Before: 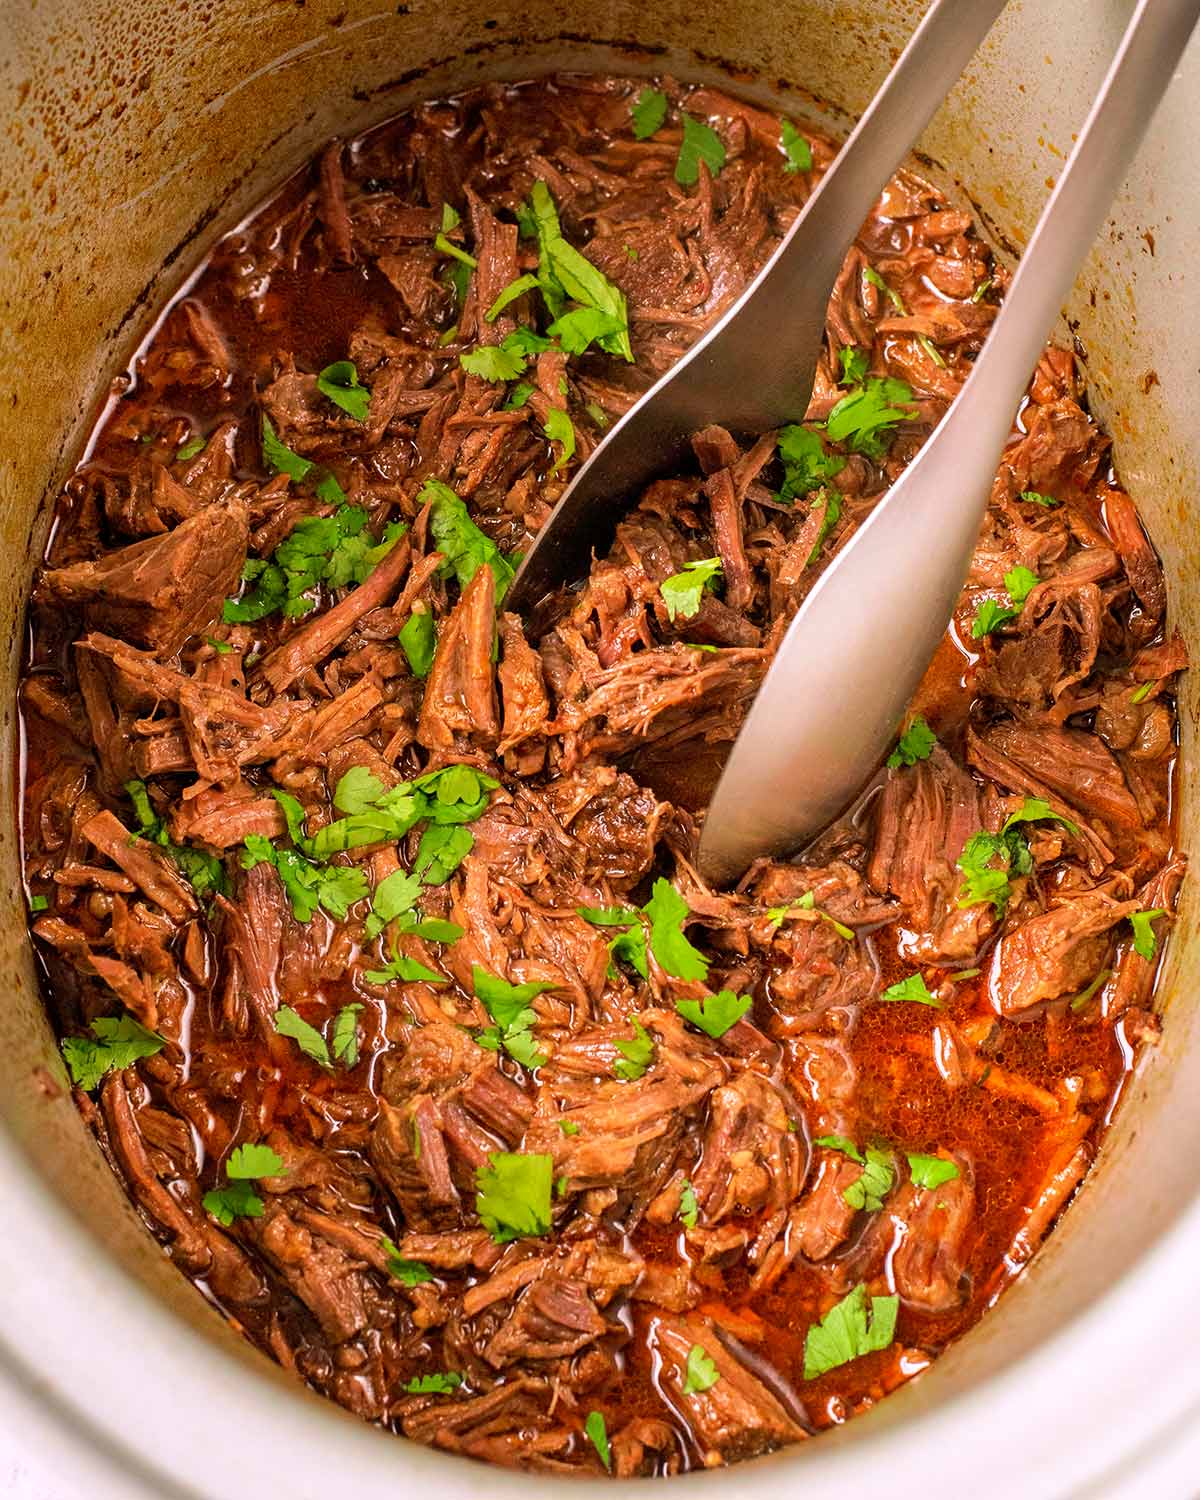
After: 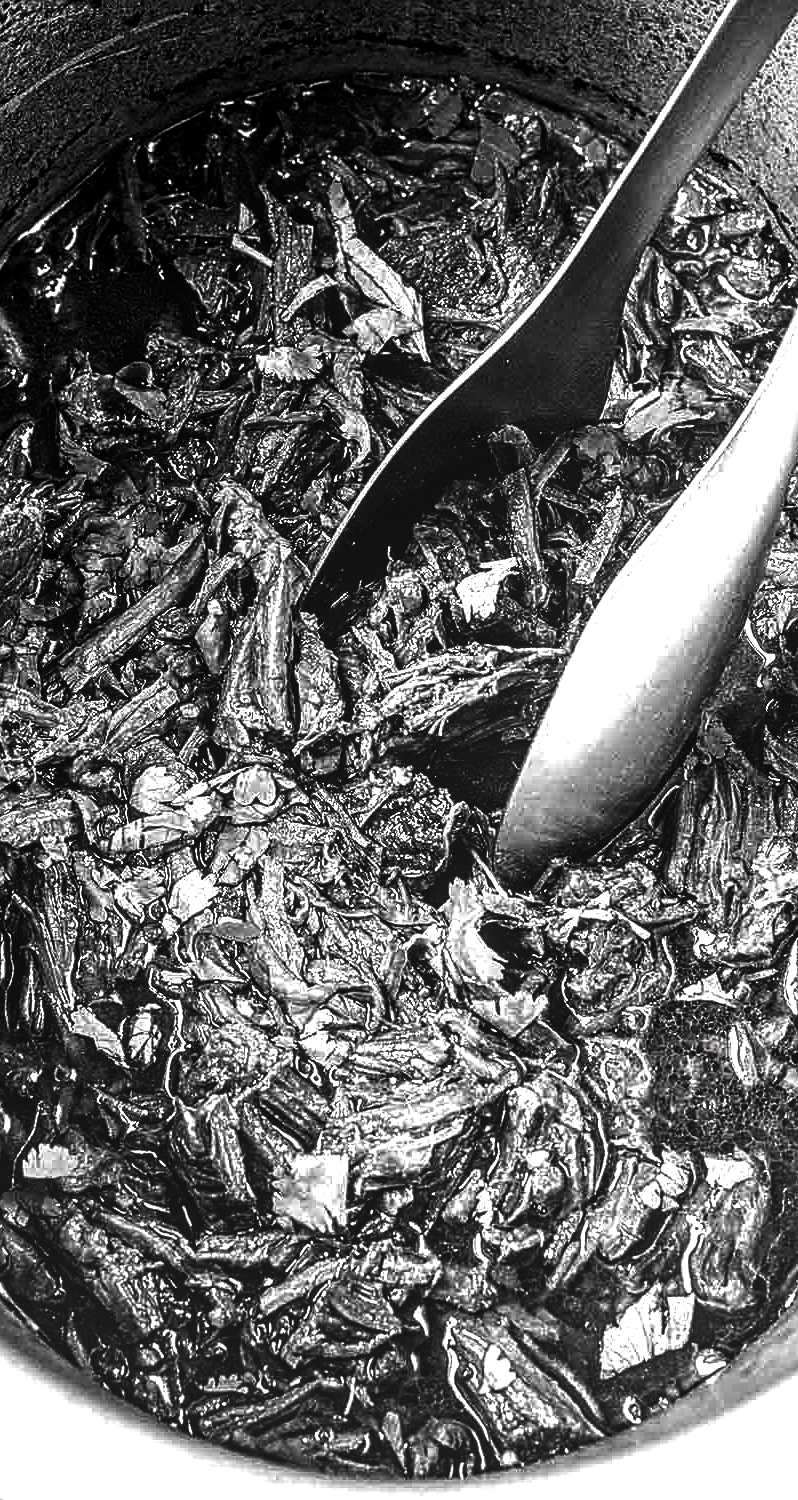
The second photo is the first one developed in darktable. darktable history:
exposure: black level correction 0, exposure 1 EV, compensate exposure bias true, compensate highlight preservation false
vignetting: fall-off radius 63.93%
contrast brightness saturation: contrast 0.024, brightness -0.986, saturation -0.992
color balance rgb: highlights gain › luminance 6.942%, highlights gain › chroma 0.965%, highlights gain › hue 49.72°, perceptual saturation grading › global saturation 29.824%
sharpen: on, module defaults
crop: left 17.004%, right 16.469%
local contrast: on, module defaults
contrast equalizer: octaves 7, y [[0.5, 0.5, 0.5, 0.539, 0.64, 0.611], [0.5 ×6], [0.5 ×6], [0 ×6], [0 ×6]]
